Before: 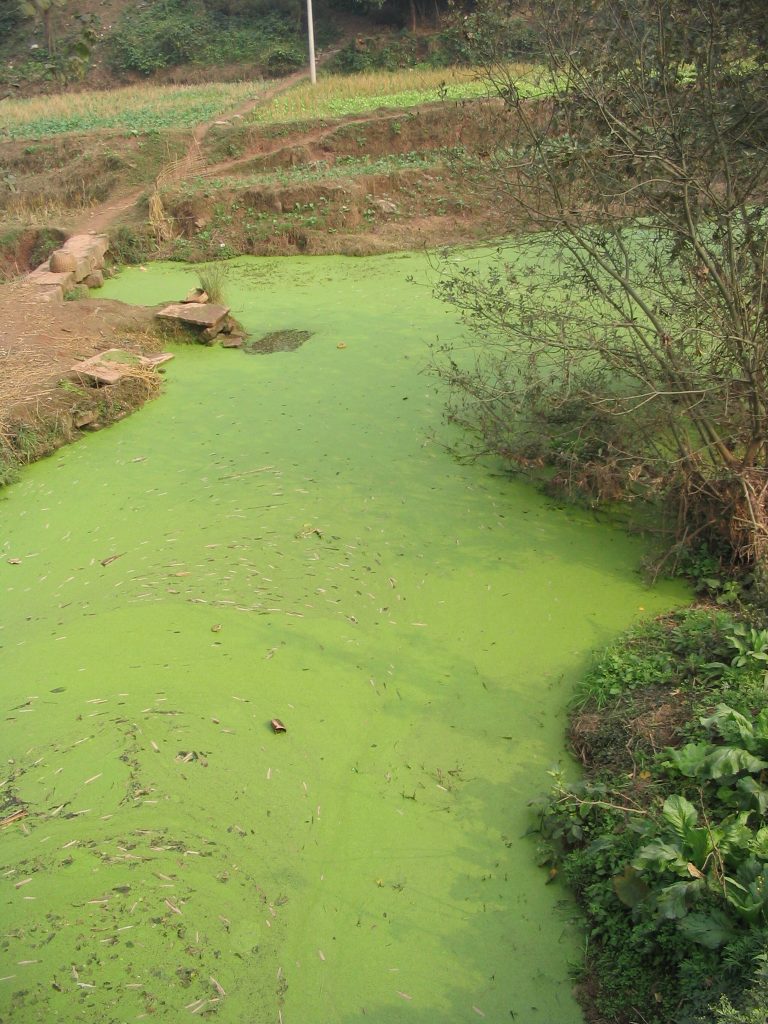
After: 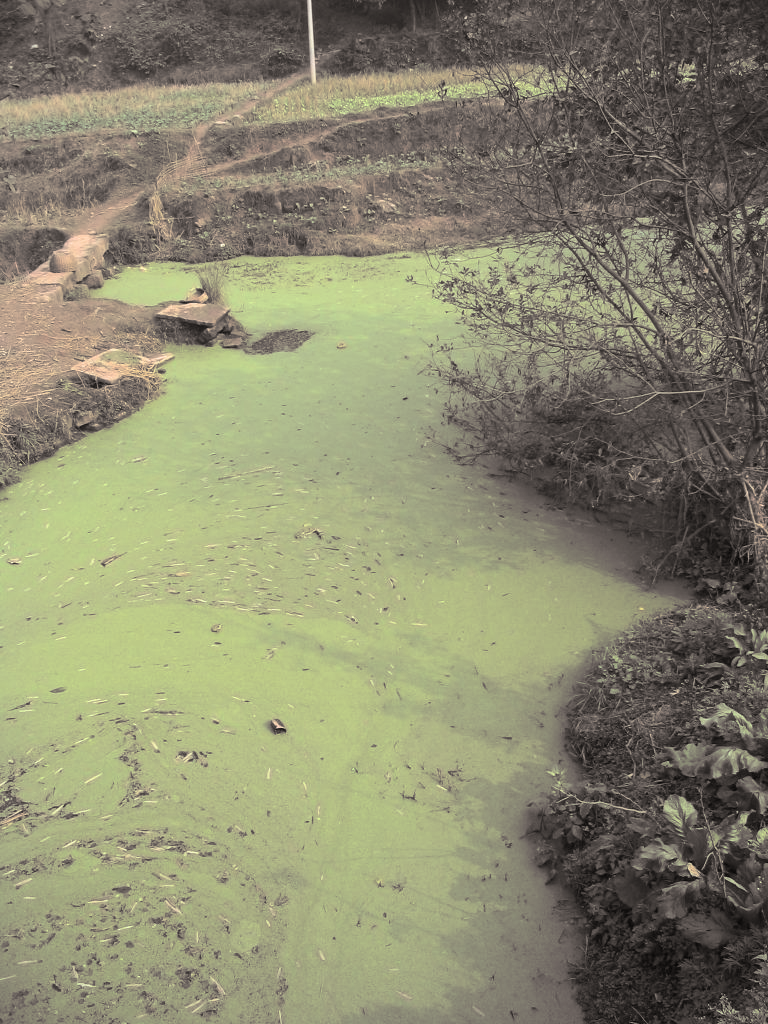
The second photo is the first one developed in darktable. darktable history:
split-toning: shadows › hue 26°, shadows › saturation 0.09, highlights › hue 40°, highlights › saturation 0.18, balance -63, compress 0%
color balance rgb: linear chroma grading › shadows 32%, linear chroma grading › global chroma -2%, linear chroma grading › mid-tones 4%, perceptual saturation grading › global saturation -2%, perceptual saturation grading › highlights -8%, perceptual saturation grading › mid-tones 8%, perceptual saturation grading › shadows 4%, perceptual brilliance grading › highlights 8%, perceptual brilliance grading › mid-tones 4%, perceptual brilliance grading › shadows 2%, global vibrance 16%, saturation formula JzAzBz (2021)
